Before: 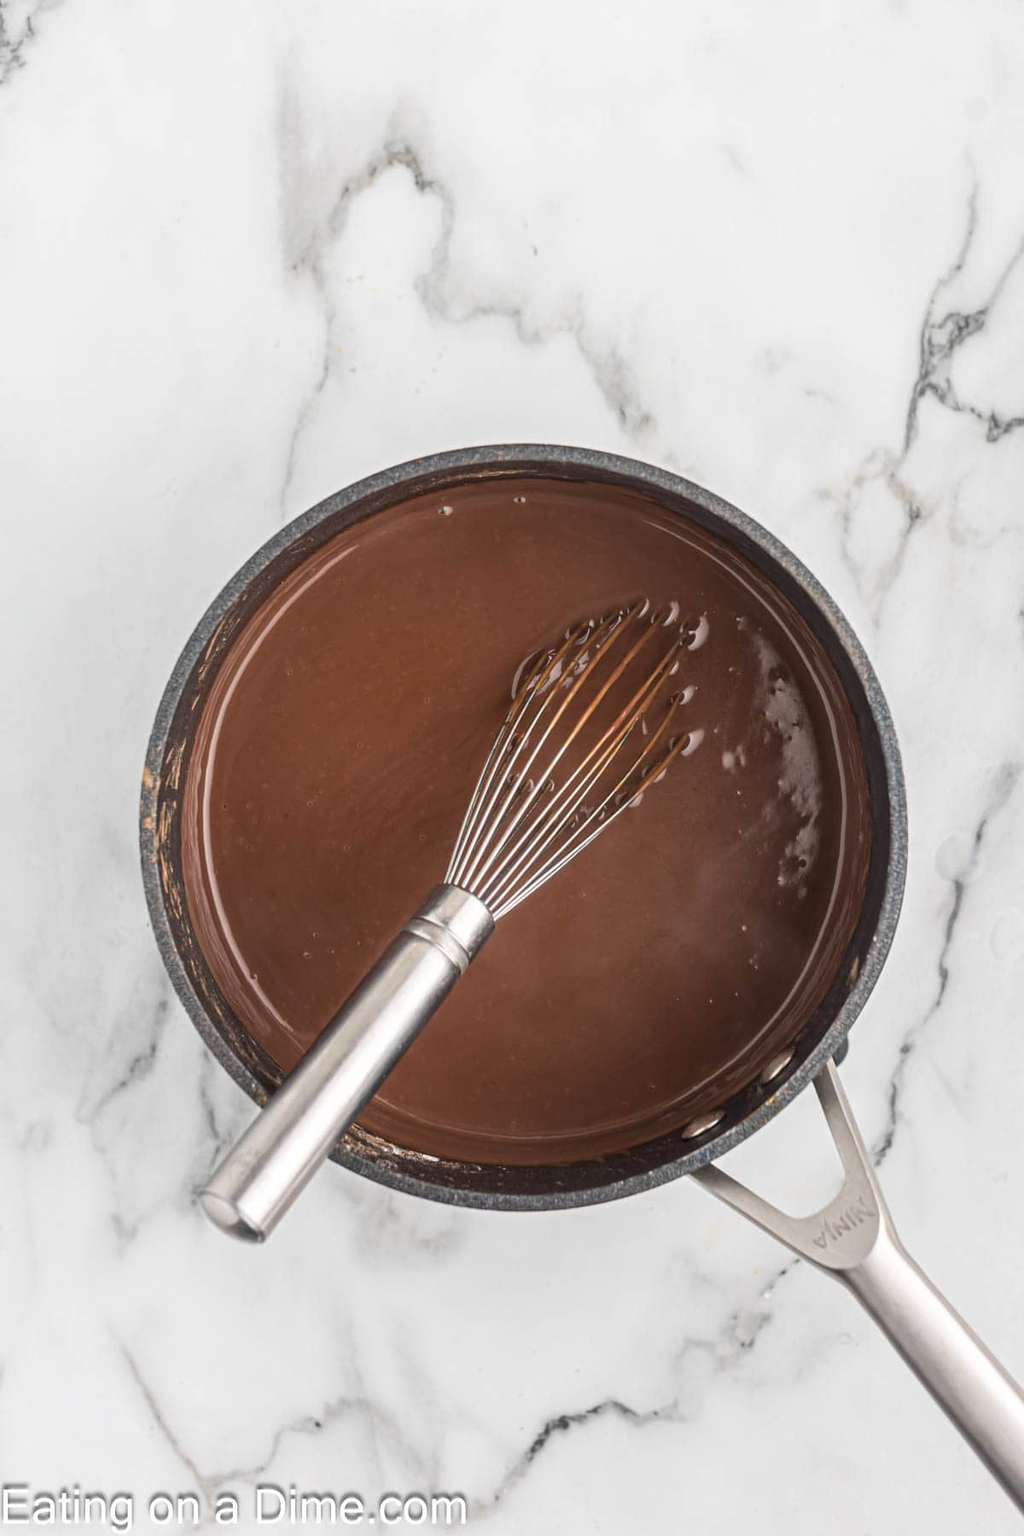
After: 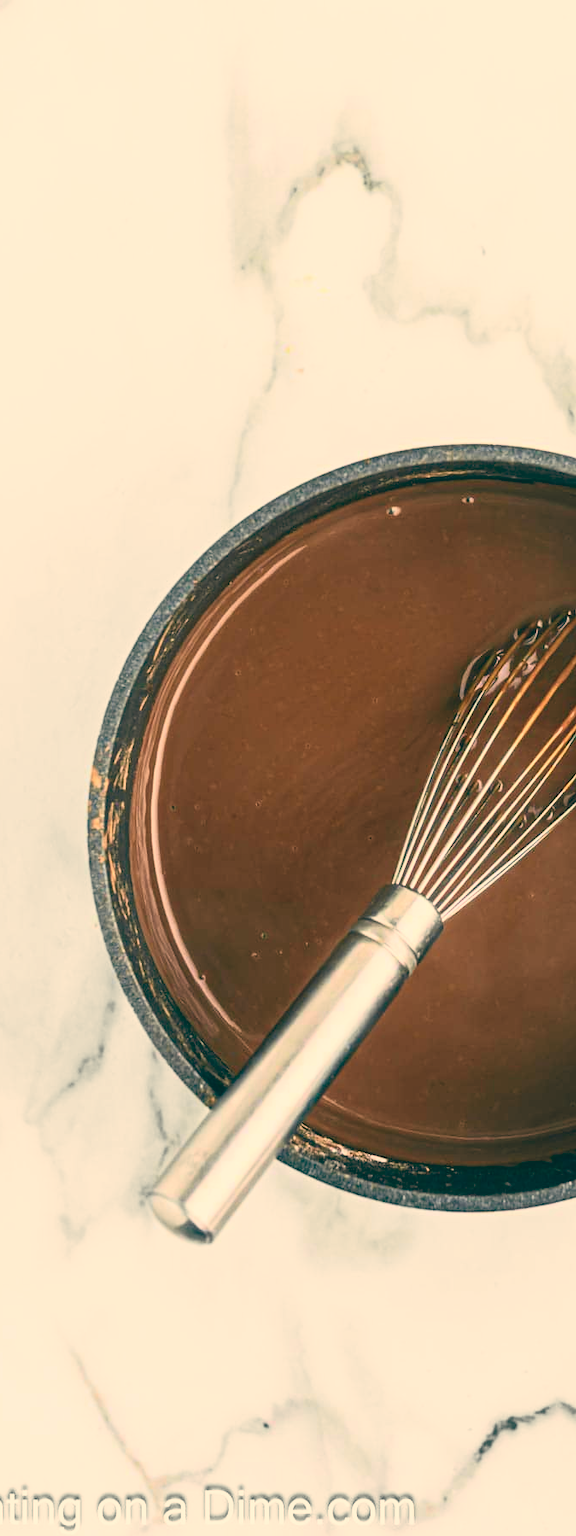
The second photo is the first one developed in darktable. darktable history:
crop: left 5.114%, right 38.589%
color balance: lift [1.005, 0.99, 1.007, 1.01], gamma [1, 0.979, 1.011, 1.021], gain [0.923, 1.098, 1.025, 0.902], input saturation 90.45%, contrast 7.73%, output saturation 105.91%
exposure: compensate highlight preservation false
tone curve: curves: ch0 [(0, 0) (0.091, 0.075) (0.389, 0.441) (0.696, 0.808) (0.844, 0.908) (0.909, 0.942) (1, 0.973)]; ch1 [(0, 0) (0.437, 0.404) (0.48, 0.486) (0.5, 0.5) (0.529, 0.556) (0.58, 0.606) (0.616, 0.654) (1, 1)]; ch2 [(0, 0) (0.442, 0.415) (0.5, 0.5) (0.535, 0.567) (0.585, 0.632) (1, 1)], color space Lab, independent channels, preserve colors none
